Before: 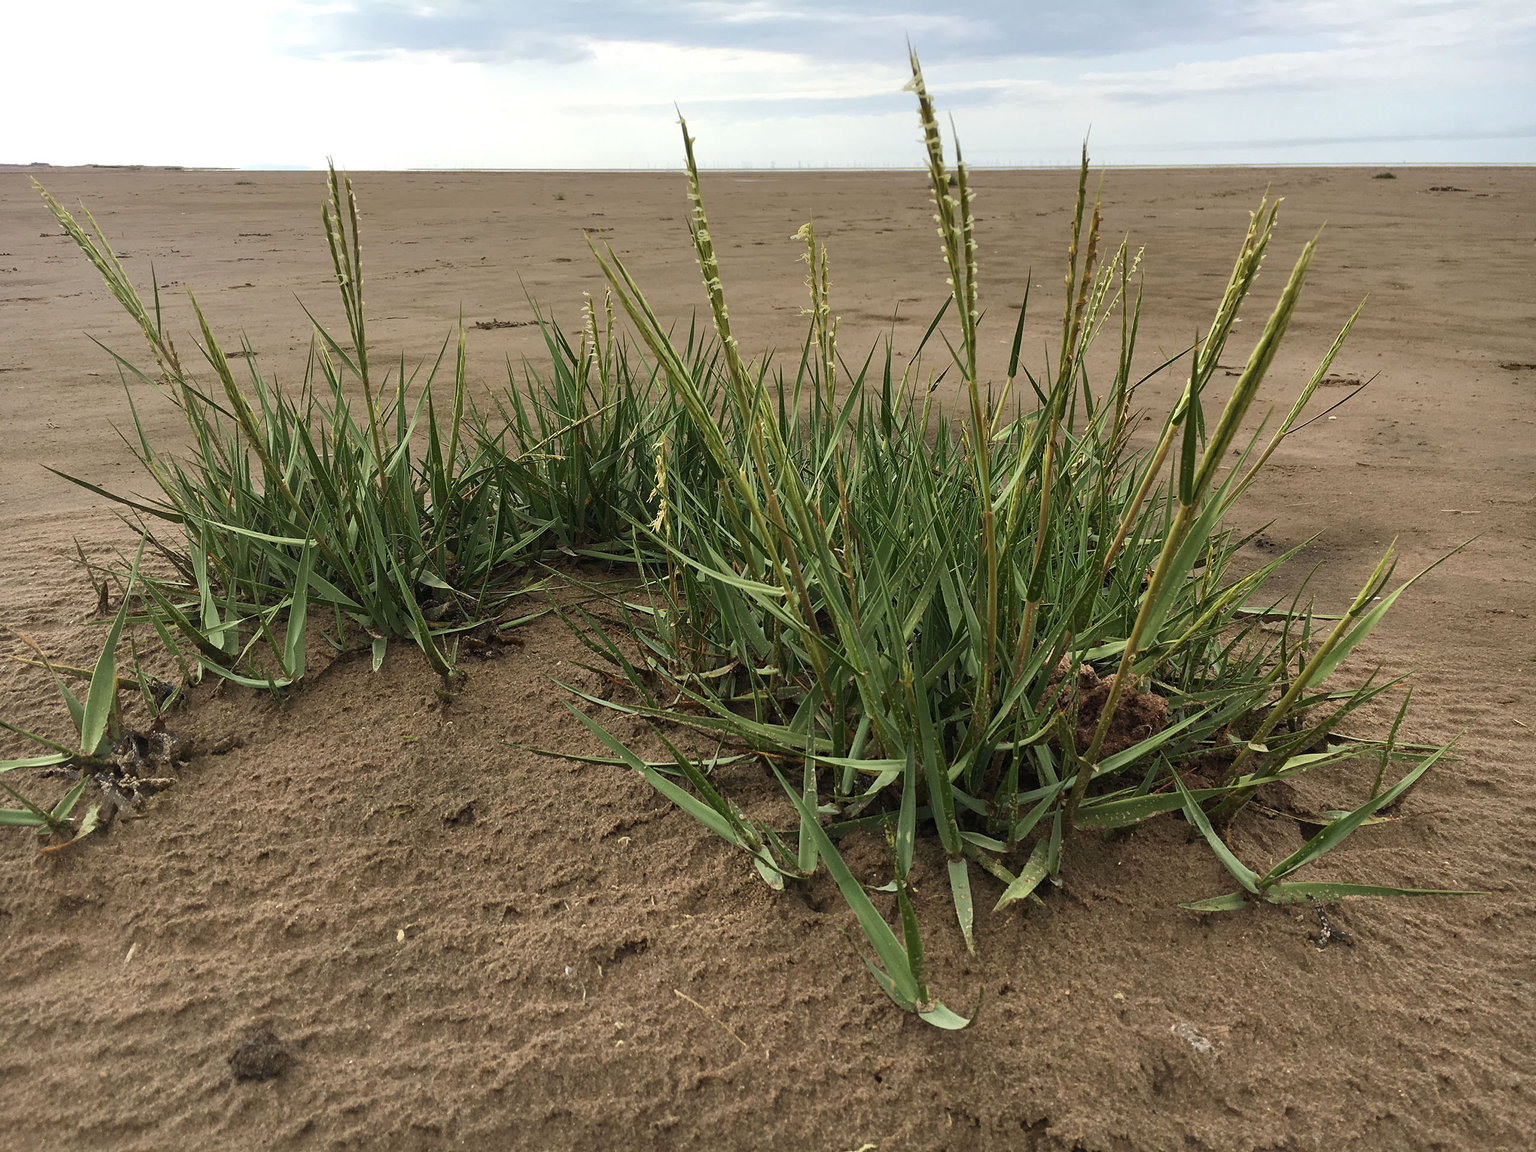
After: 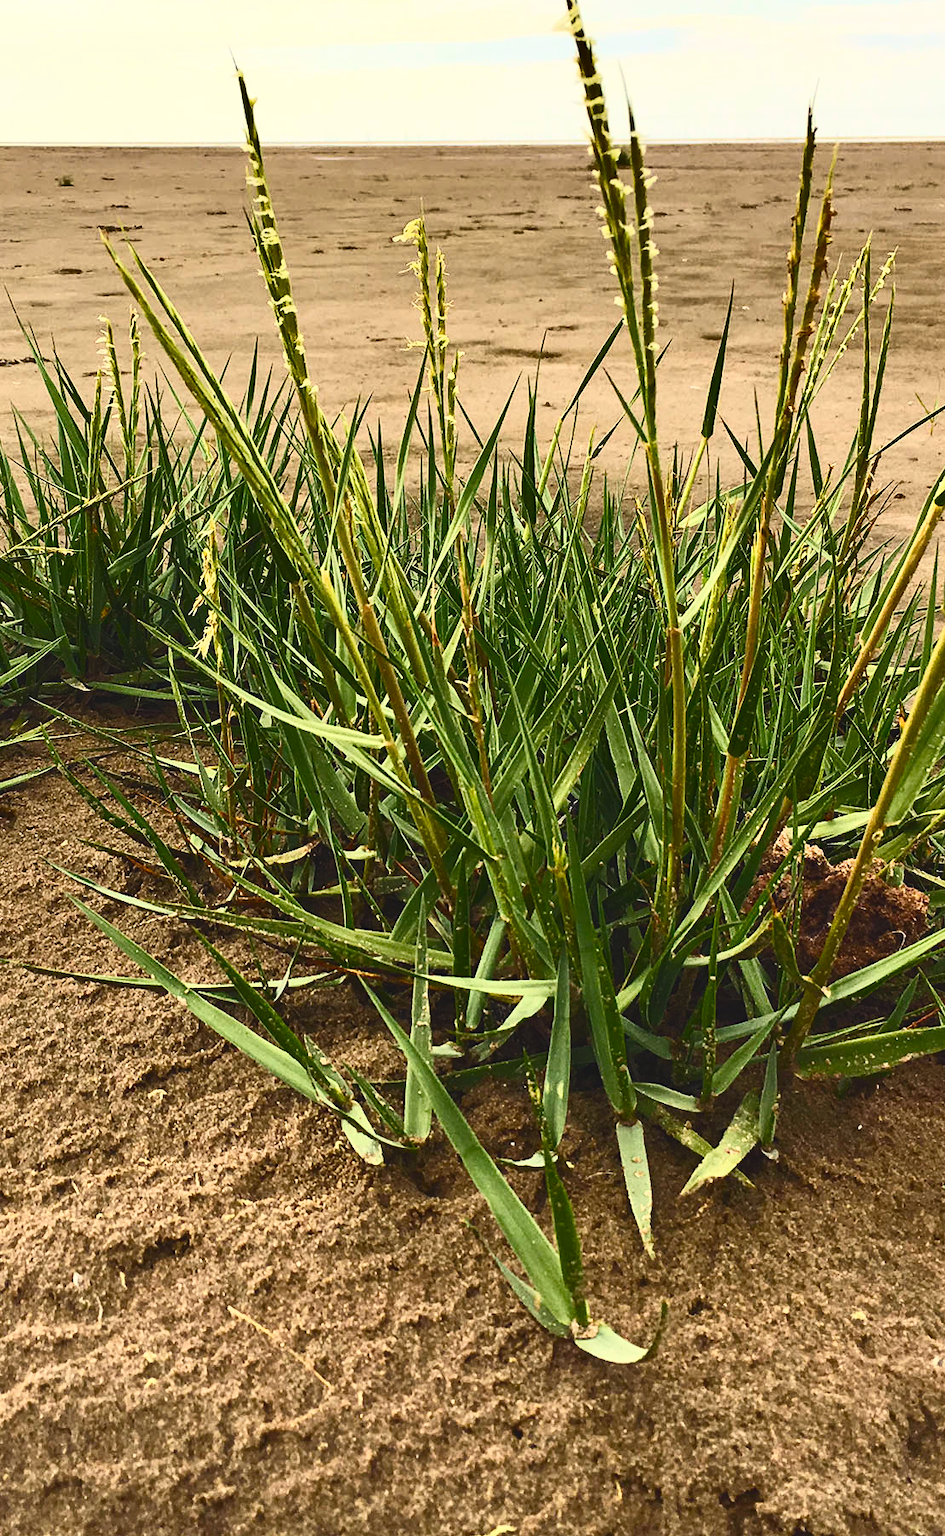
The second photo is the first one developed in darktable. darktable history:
contrast brightness saturation: contrast 0.62, brightness 0.34, saturation 0.14
shadows and highlights: soften with gaussian
color balance rgb: shadows lift › chroma 3%, shadows lift › hue 280.8°, power › hue 330°, highlights gain › chroma 3%, highlights gain › hue 75.6°, global offset › luminance 0.7%, perceptual saturation grading › global saturation 20%, perceptual saturation grading › highlights -25%, perceptual saturation grading › shadows 50%, global vibrance 20.33%
crop: left 33.452%, top 6.025%, right 23.155%
